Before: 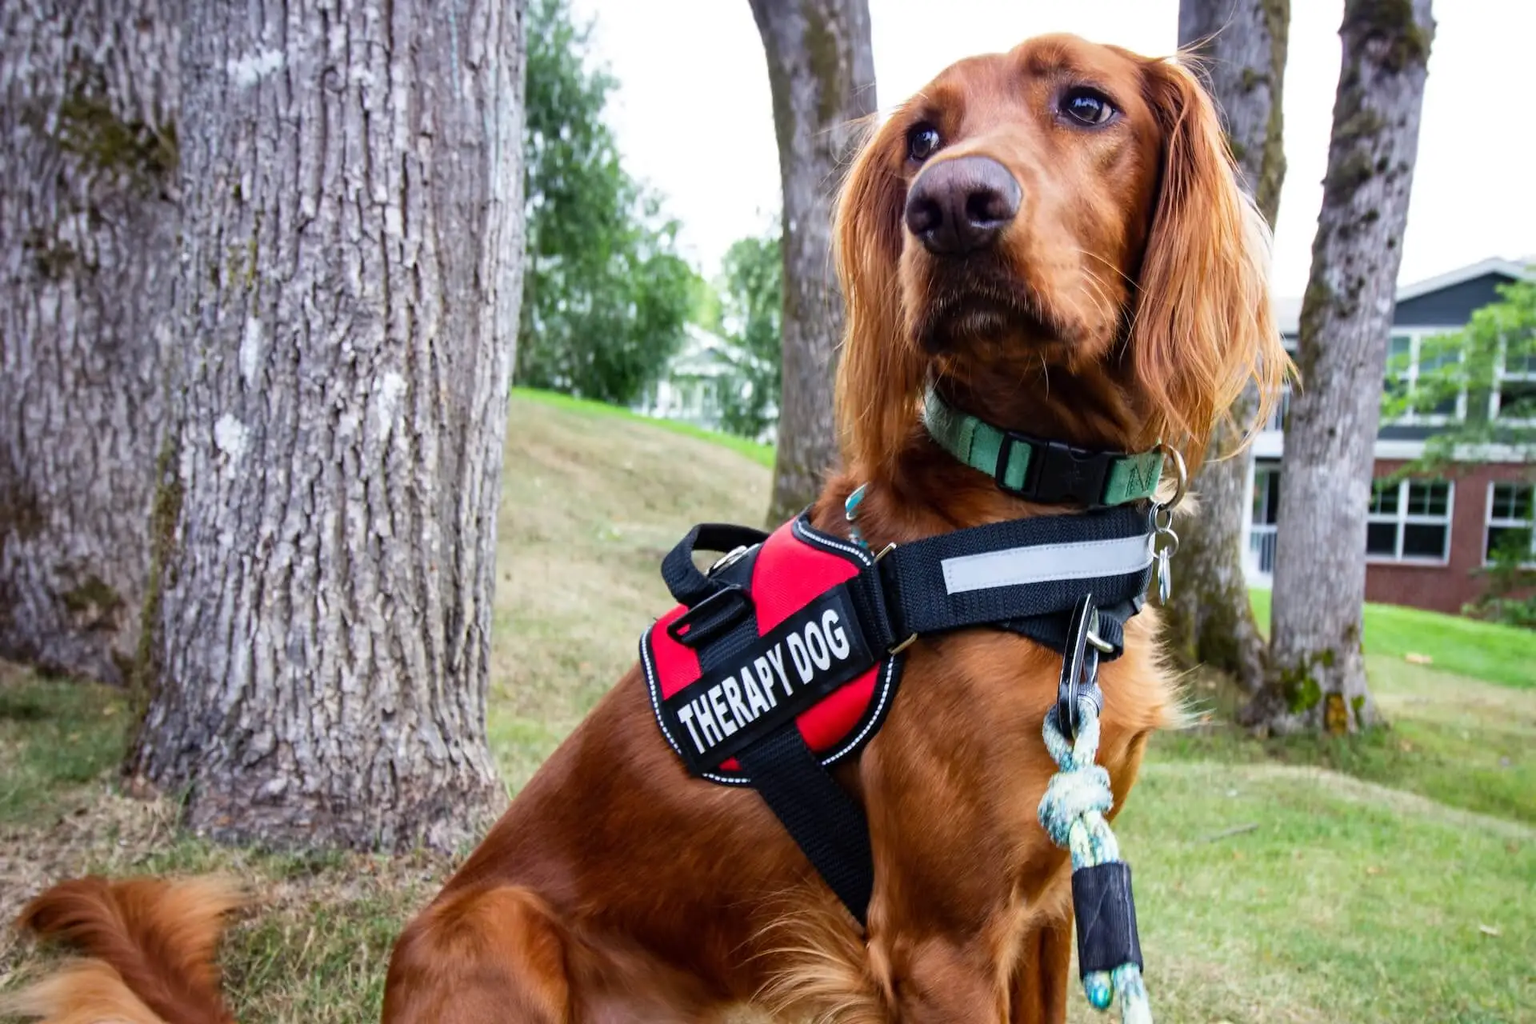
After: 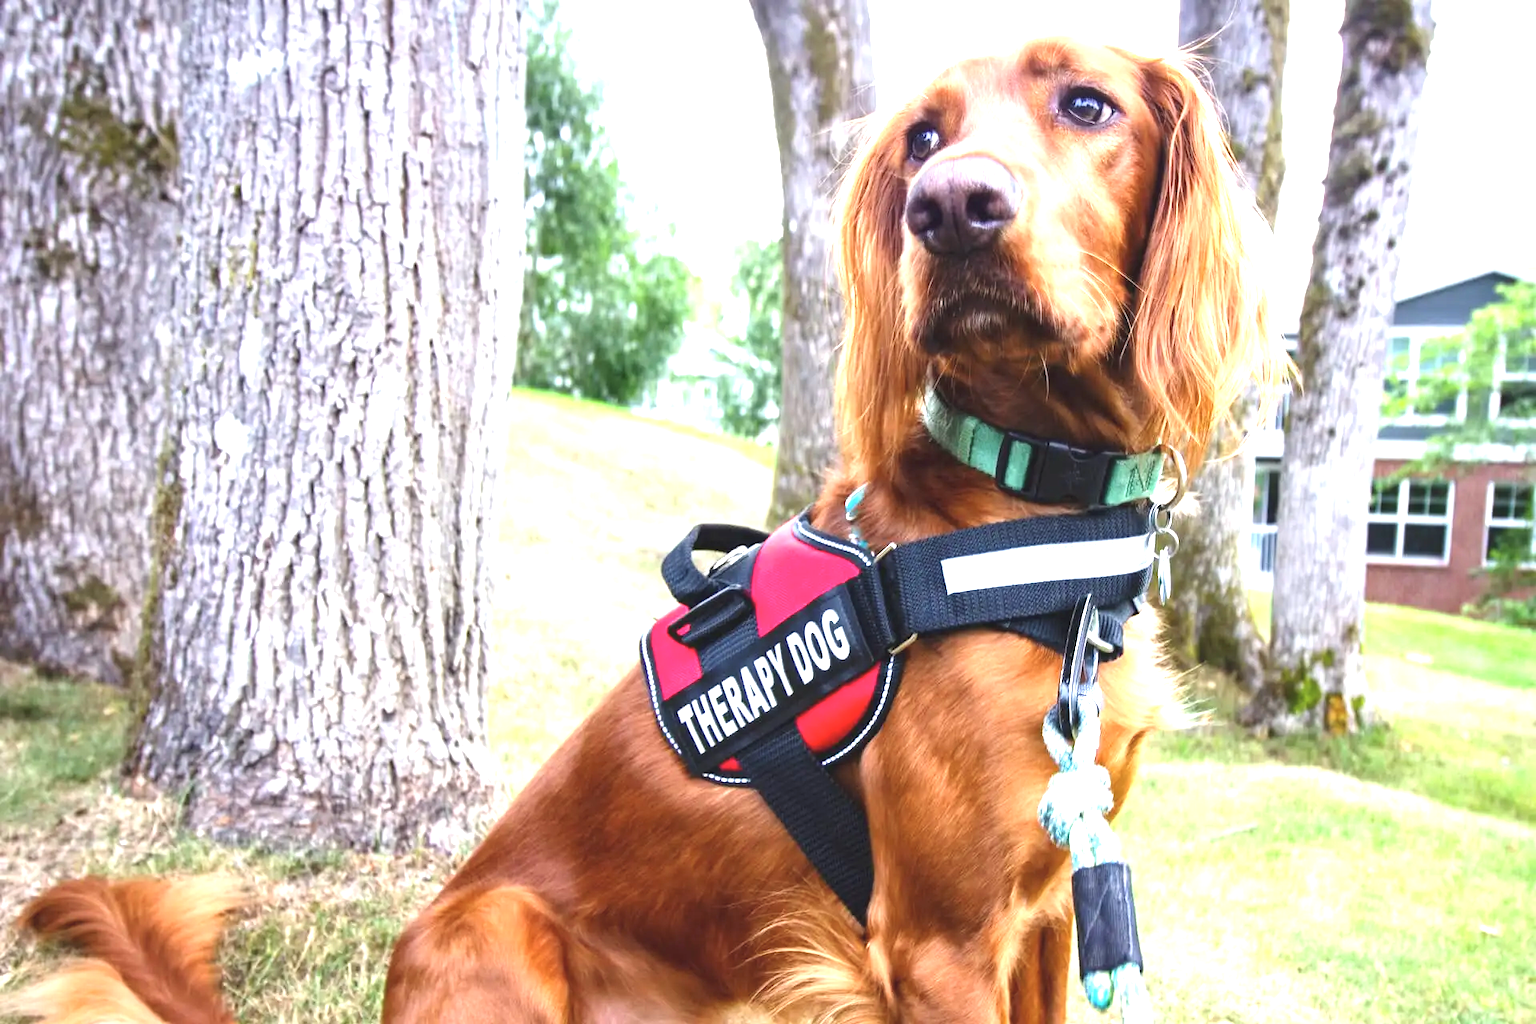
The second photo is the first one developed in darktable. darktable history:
tone equalizer: on, module defaults
color balance: lift [1.007, 1, 1, 1], gamma [1.097, 1, 1, 1]
exposure: black level correction 0, exposure 1.45 EV, compensate exposure bias true, compensate highlight preservation false
